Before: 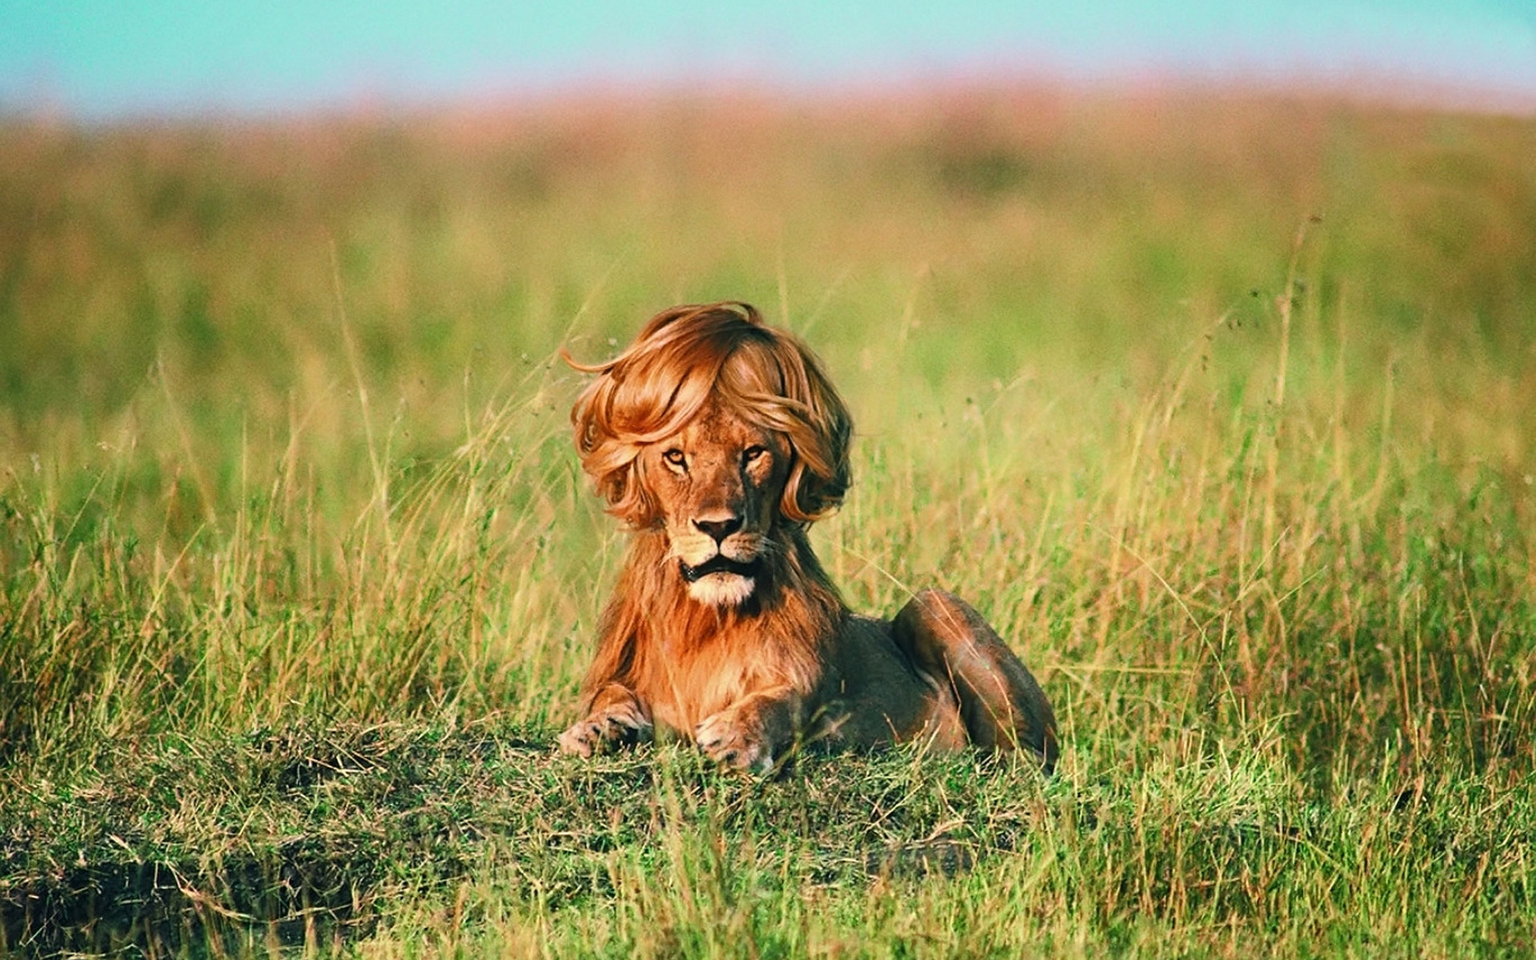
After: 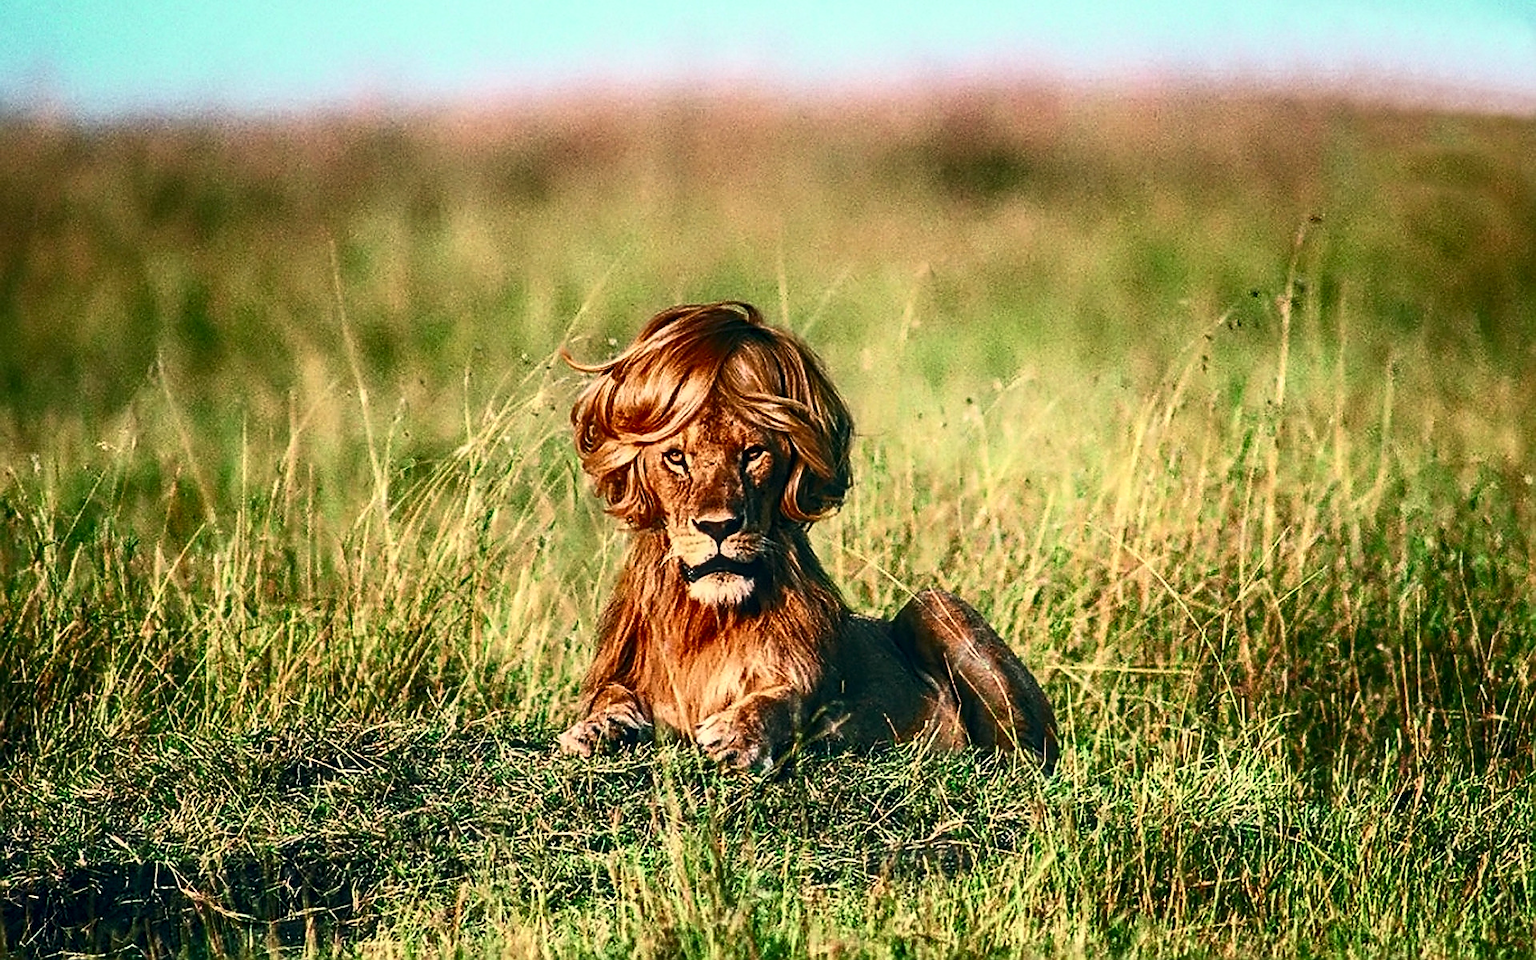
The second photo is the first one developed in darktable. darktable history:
local contrast: on, module defaults
sharpen: radius 1.353, amount 1.233, threshold 0.616
tone curve: curves: ch0 [(0, 0) (0.56, 0.467) (0.846, 0.934) (1, 1)], color space Lab, independent channels, preserve colors none
color correction: highlights a* 0.37, highlights b* 2.66, shadows a* -1.03, shadows b* -4.07
